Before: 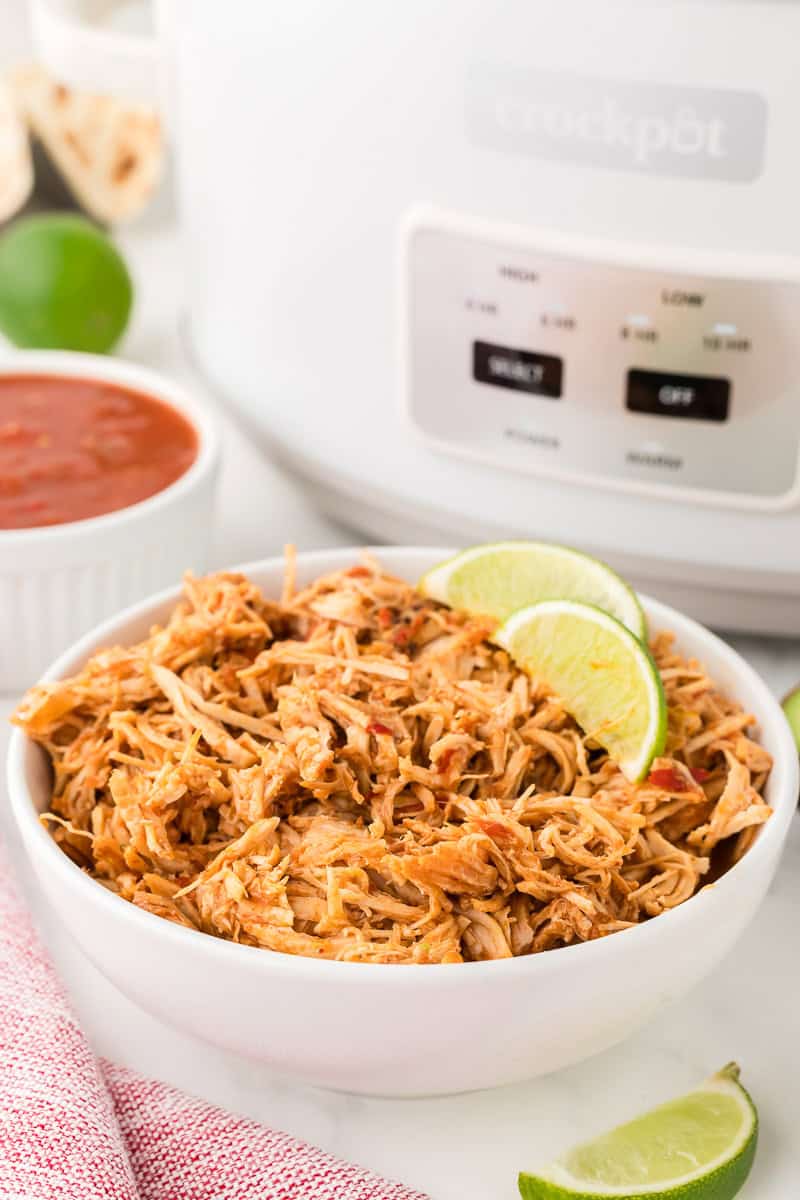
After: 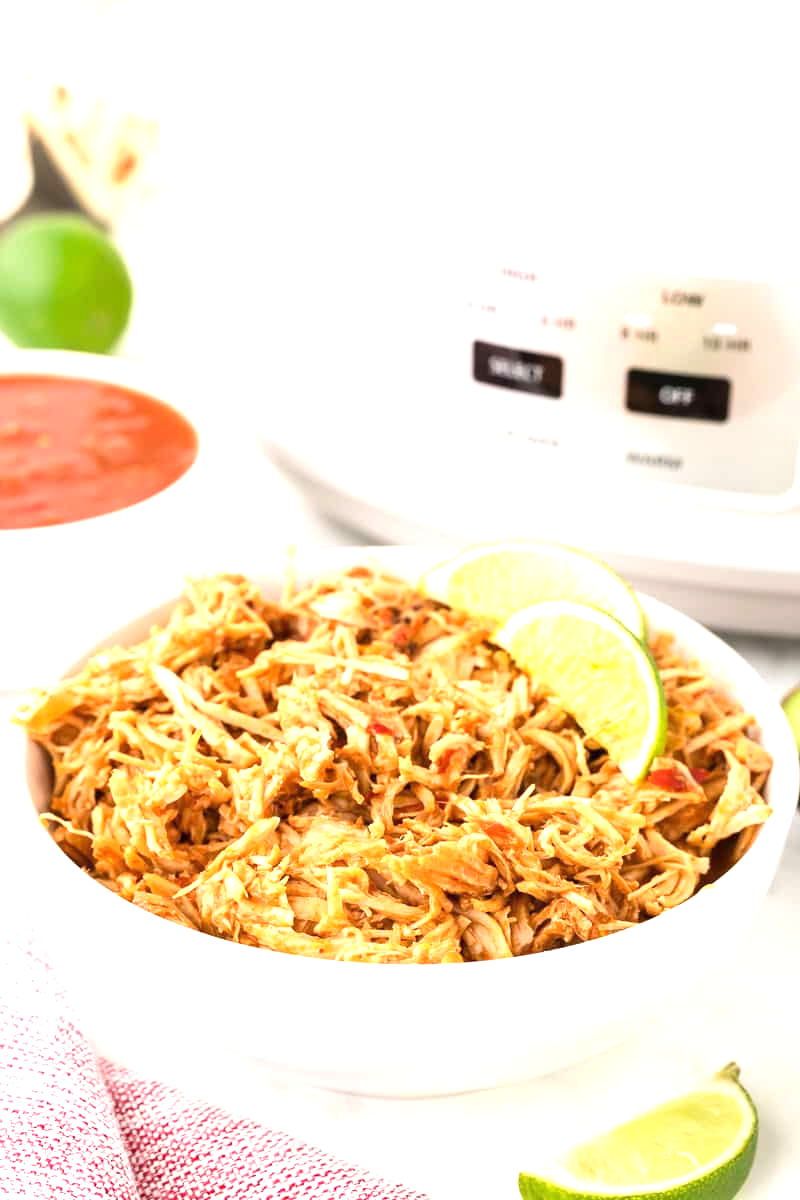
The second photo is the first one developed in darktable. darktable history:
exposure: black level correction 0, exposure 0.857 EV, compensate highlight preservation false
